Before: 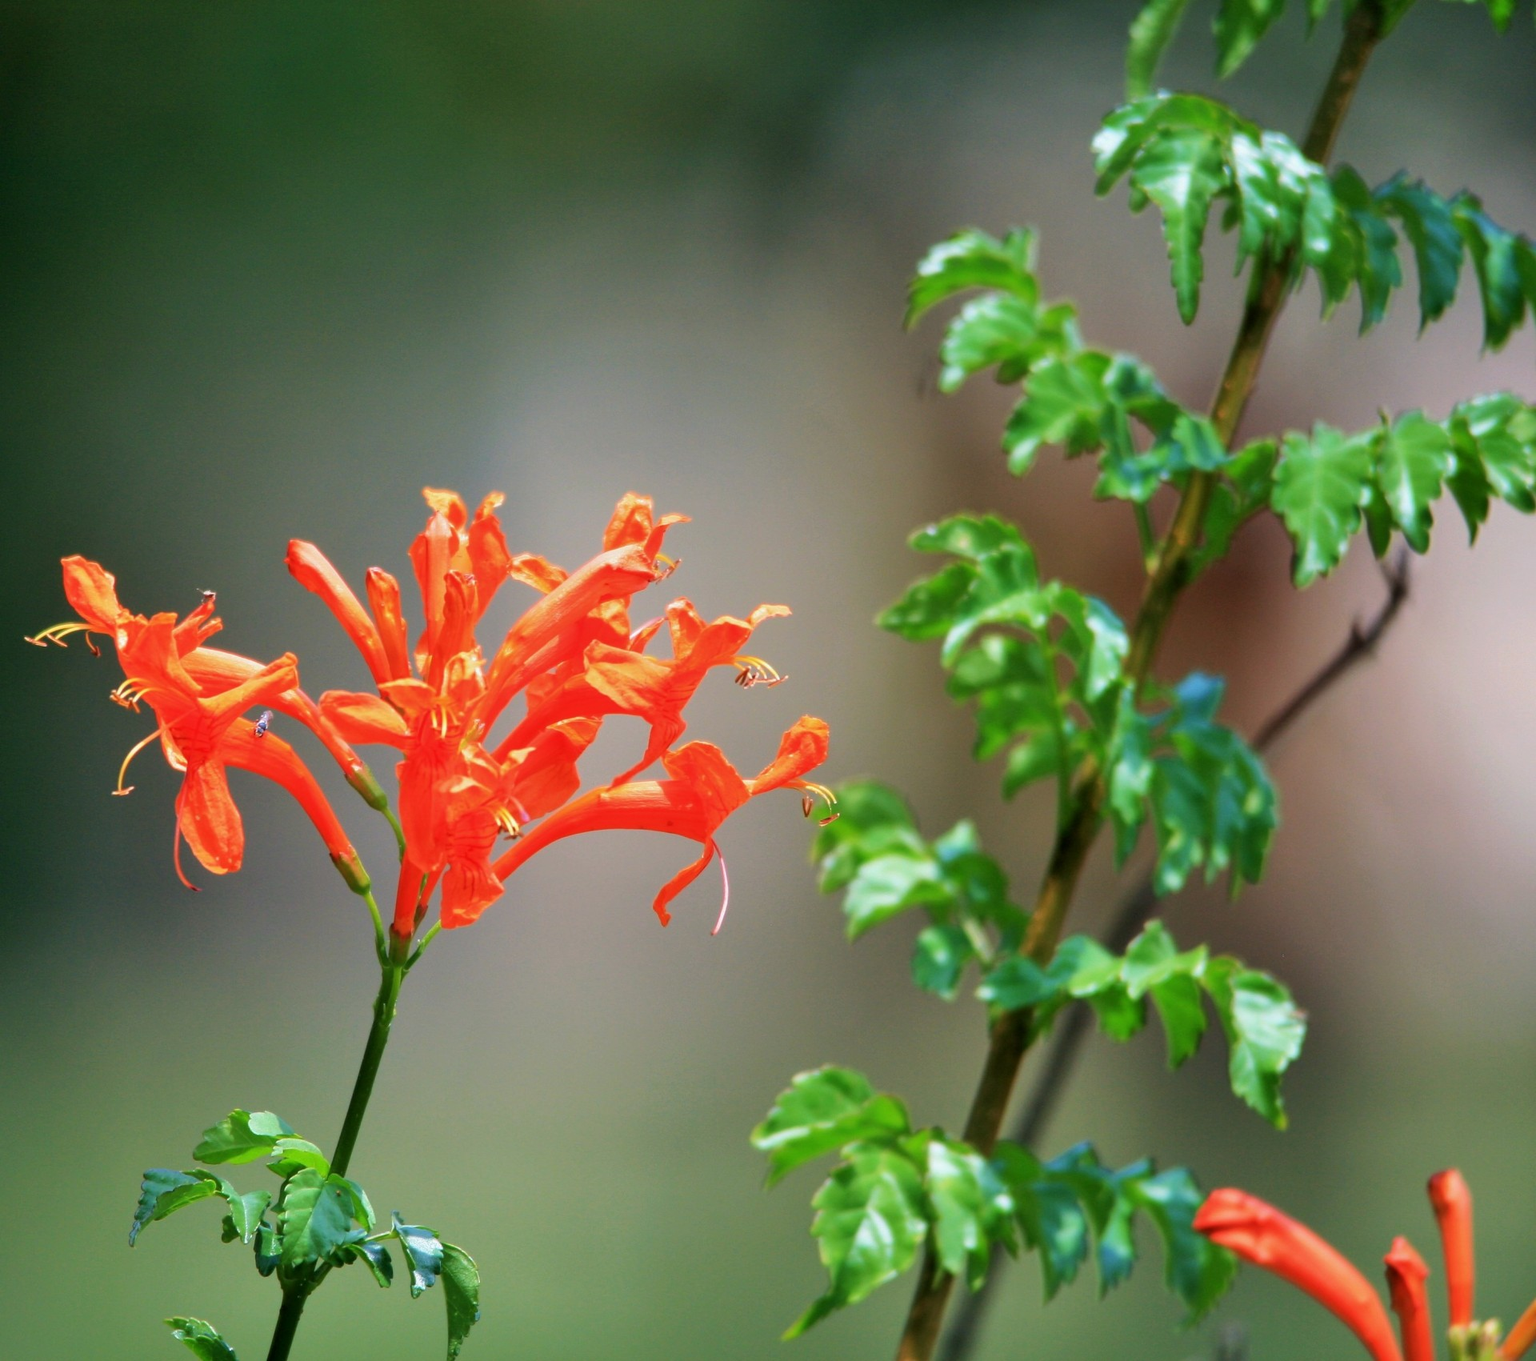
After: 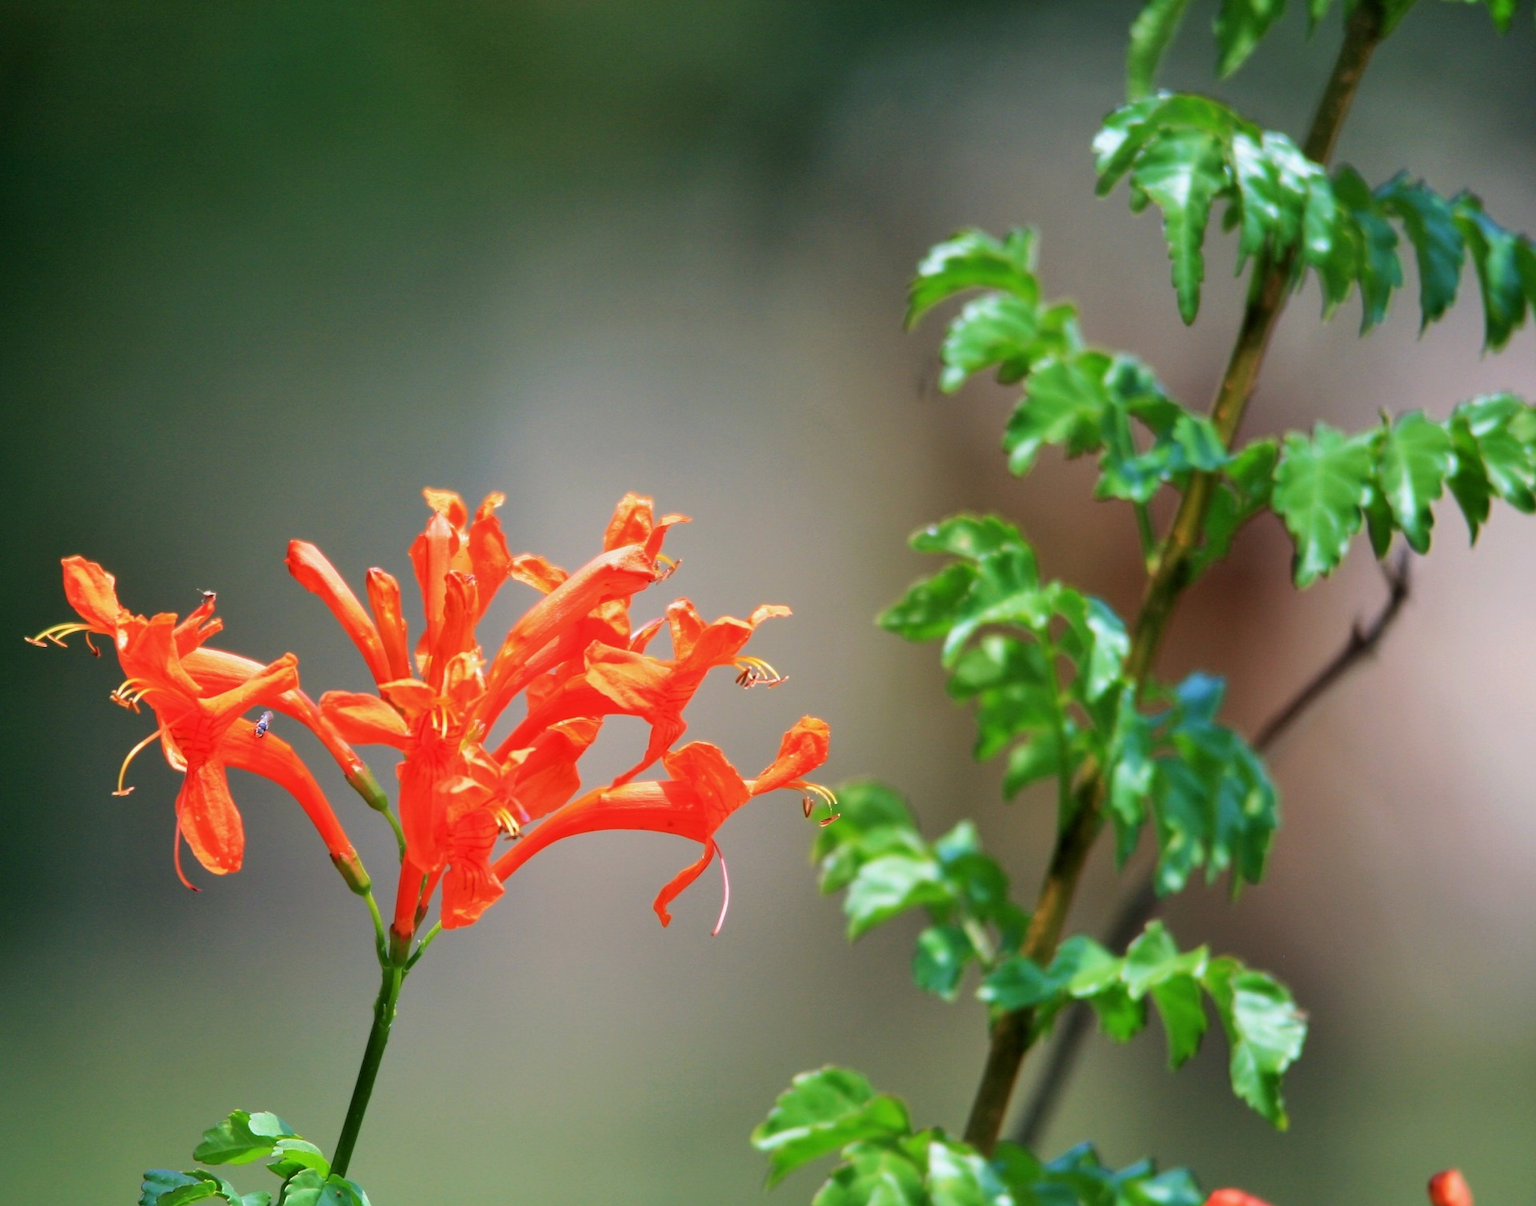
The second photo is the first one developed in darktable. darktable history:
crop and rotate: top 0%, bottom 11.363%
